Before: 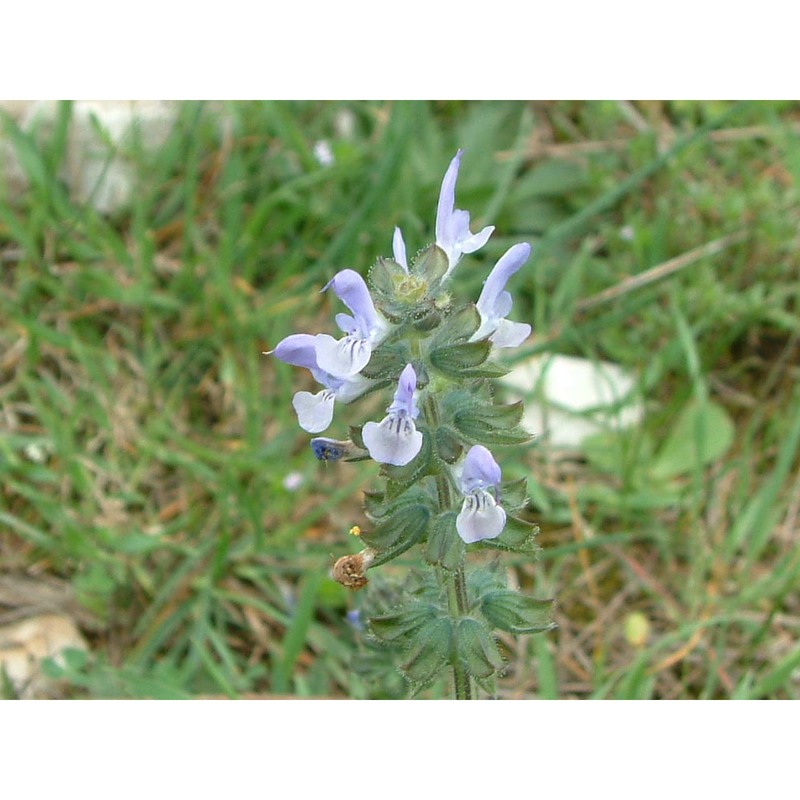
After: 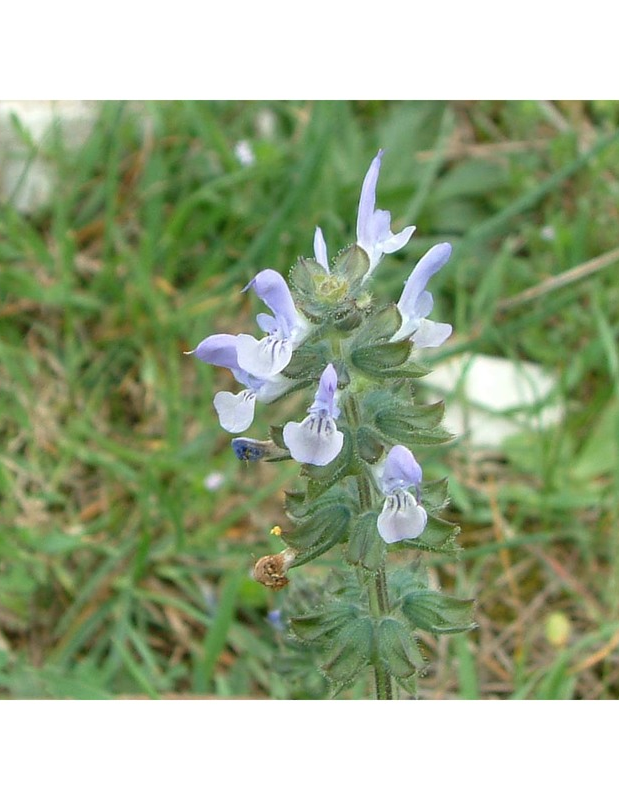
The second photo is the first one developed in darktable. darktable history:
crop: left 9.9%, right 12.712%
